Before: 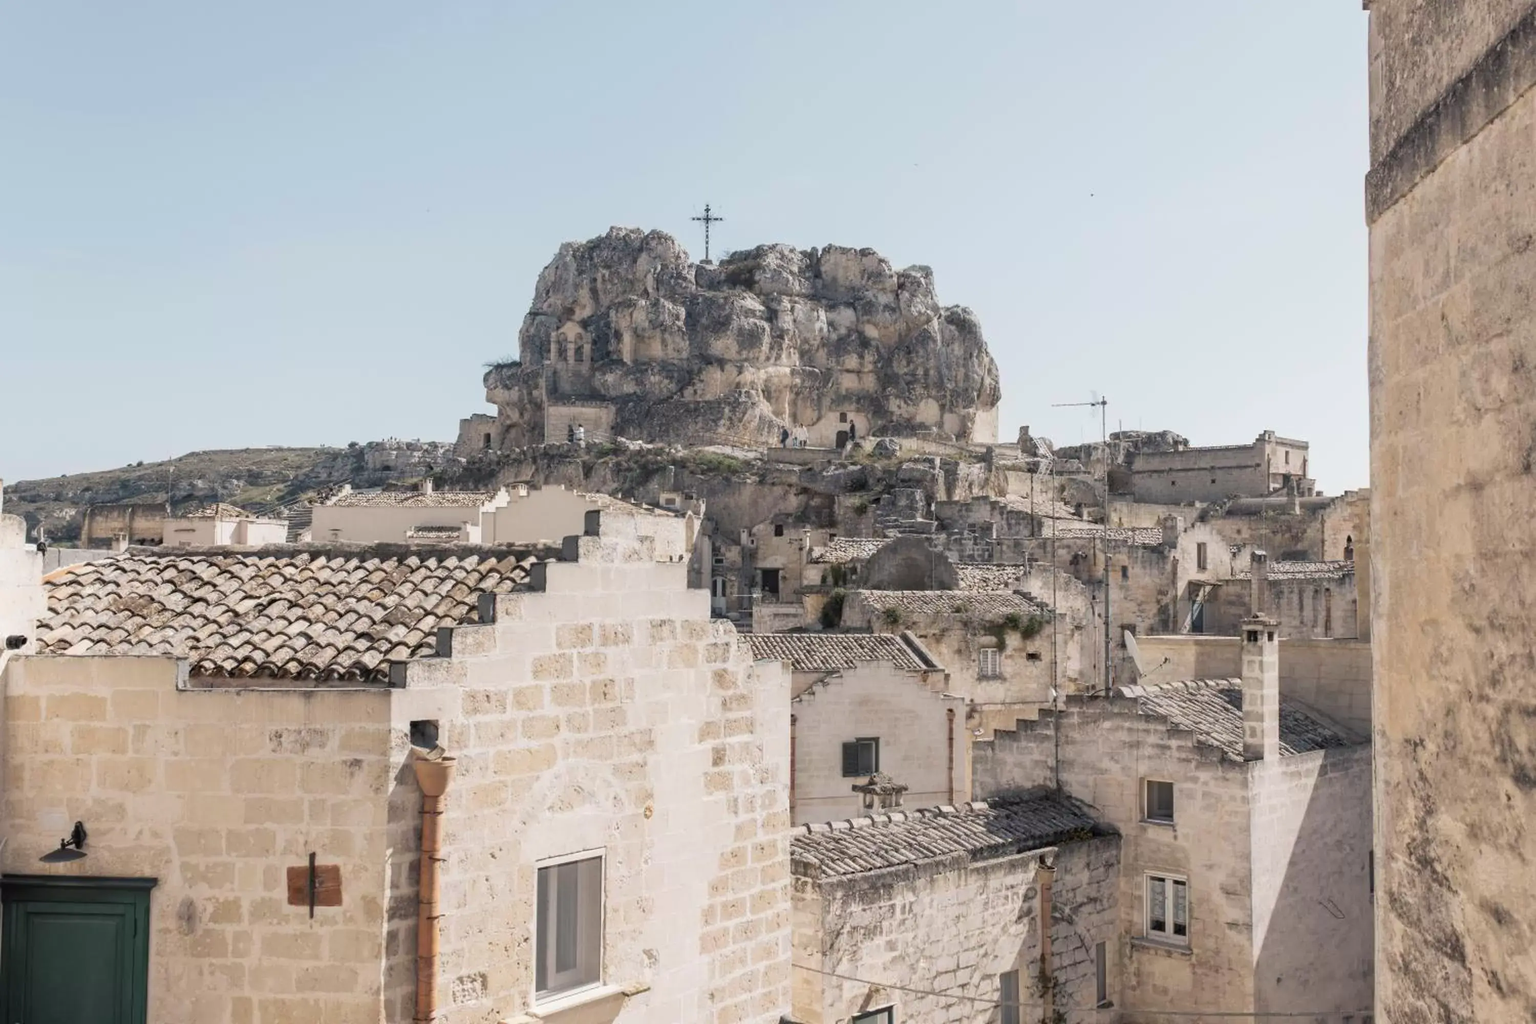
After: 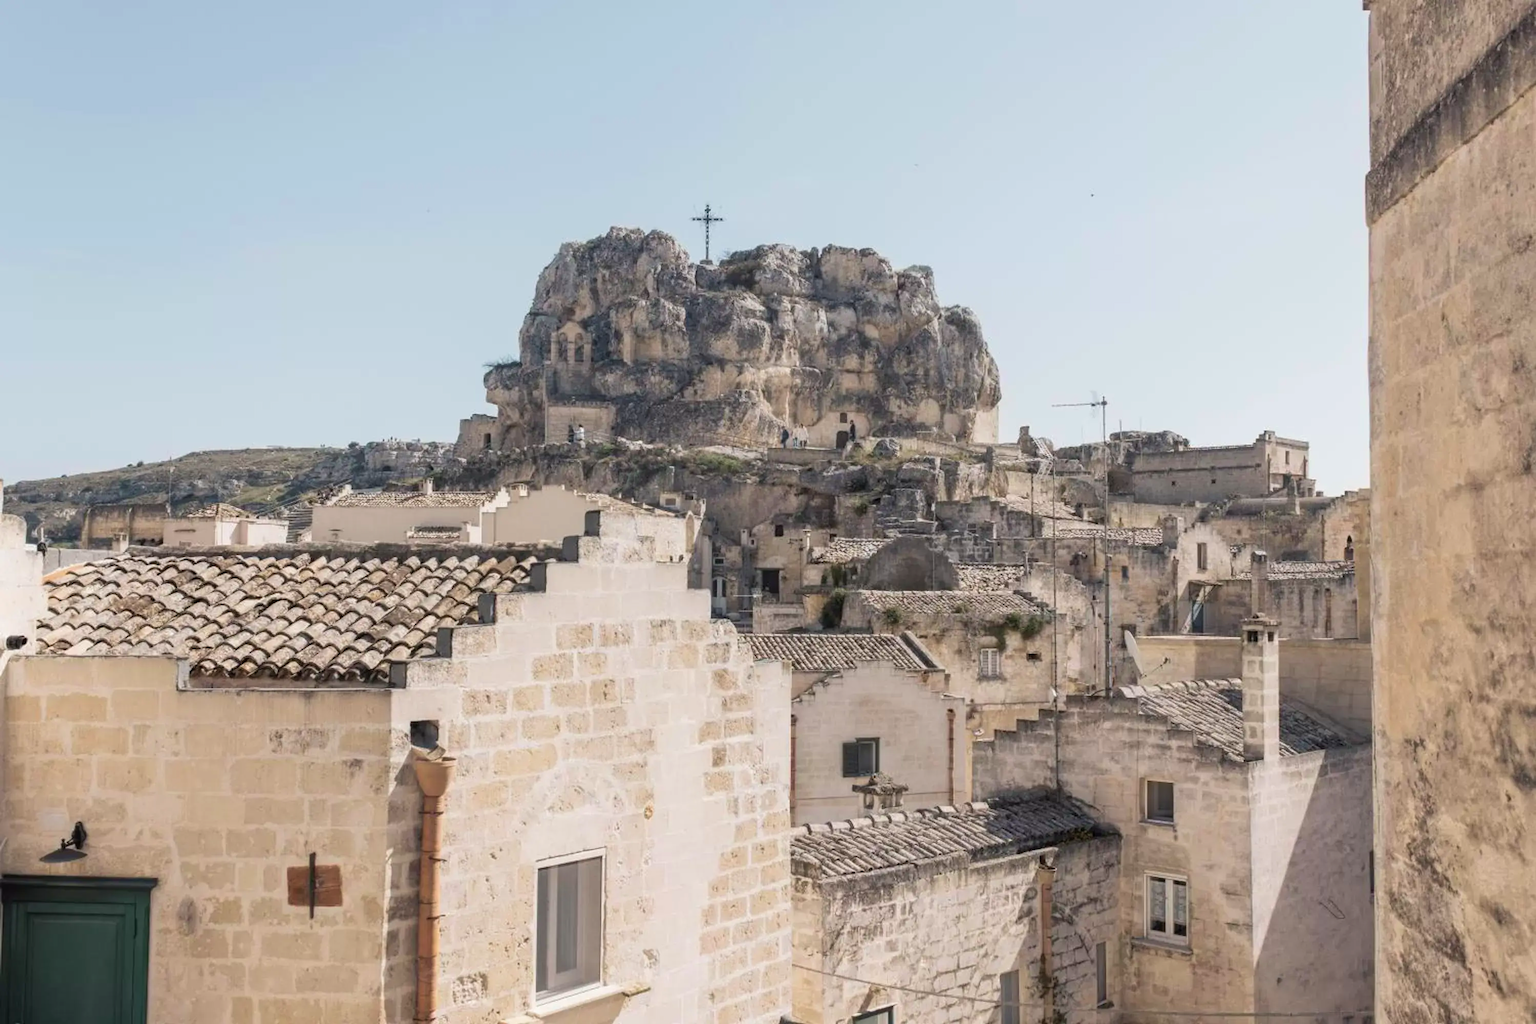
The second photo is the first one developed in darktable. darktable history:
velvia: on, module defaults
contrast brightness saturation: contrast 0.015, saturation -0.066
